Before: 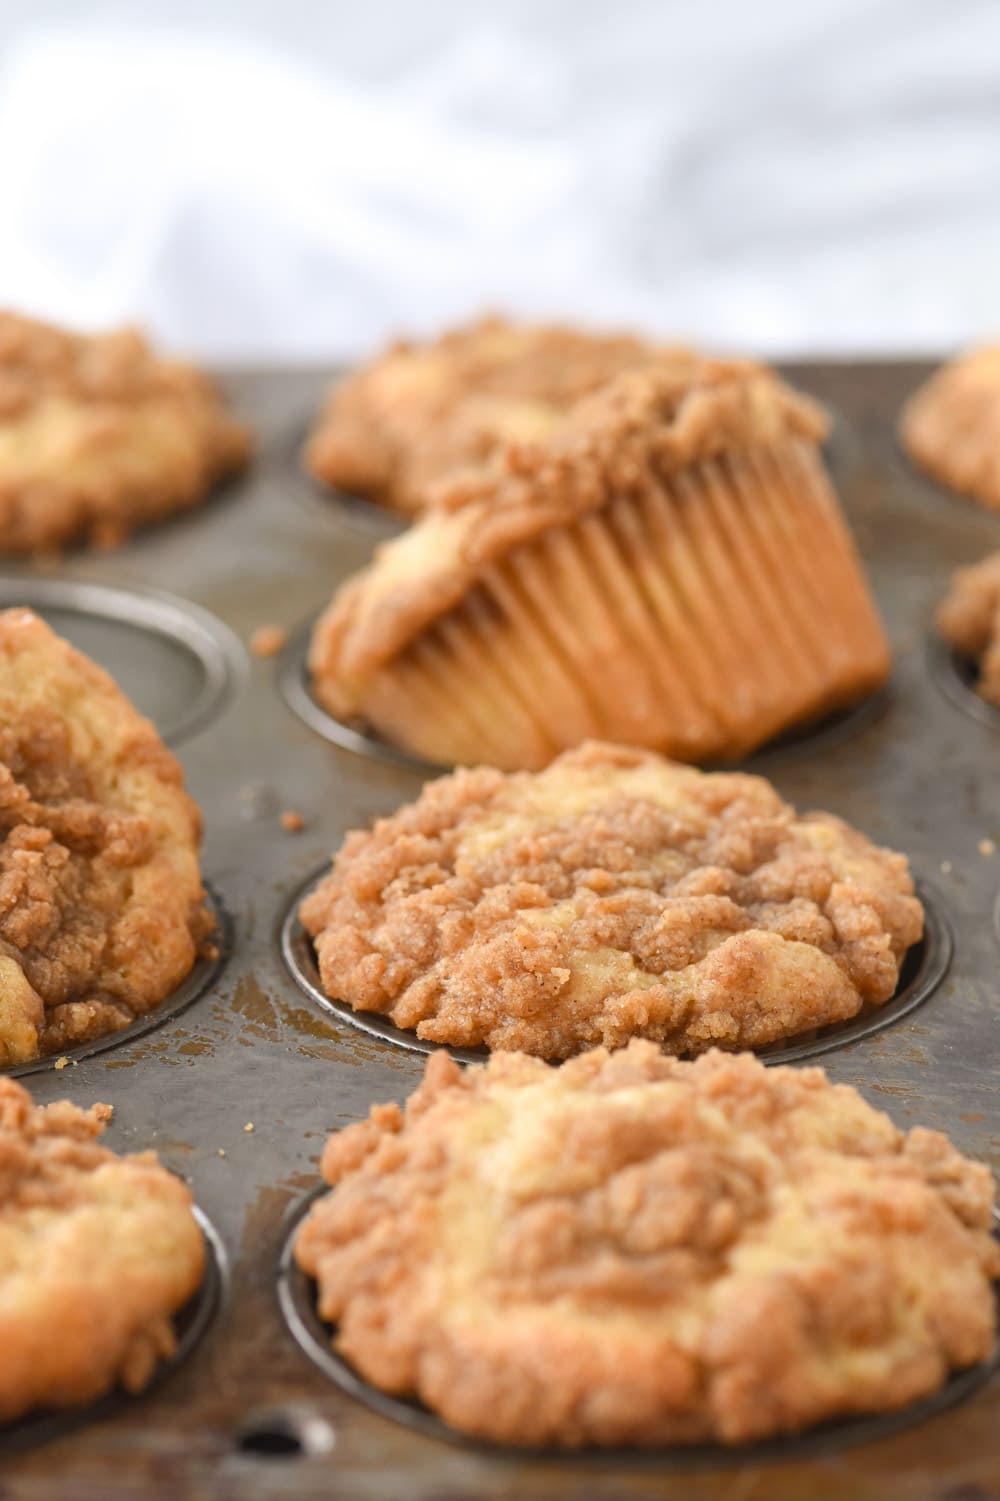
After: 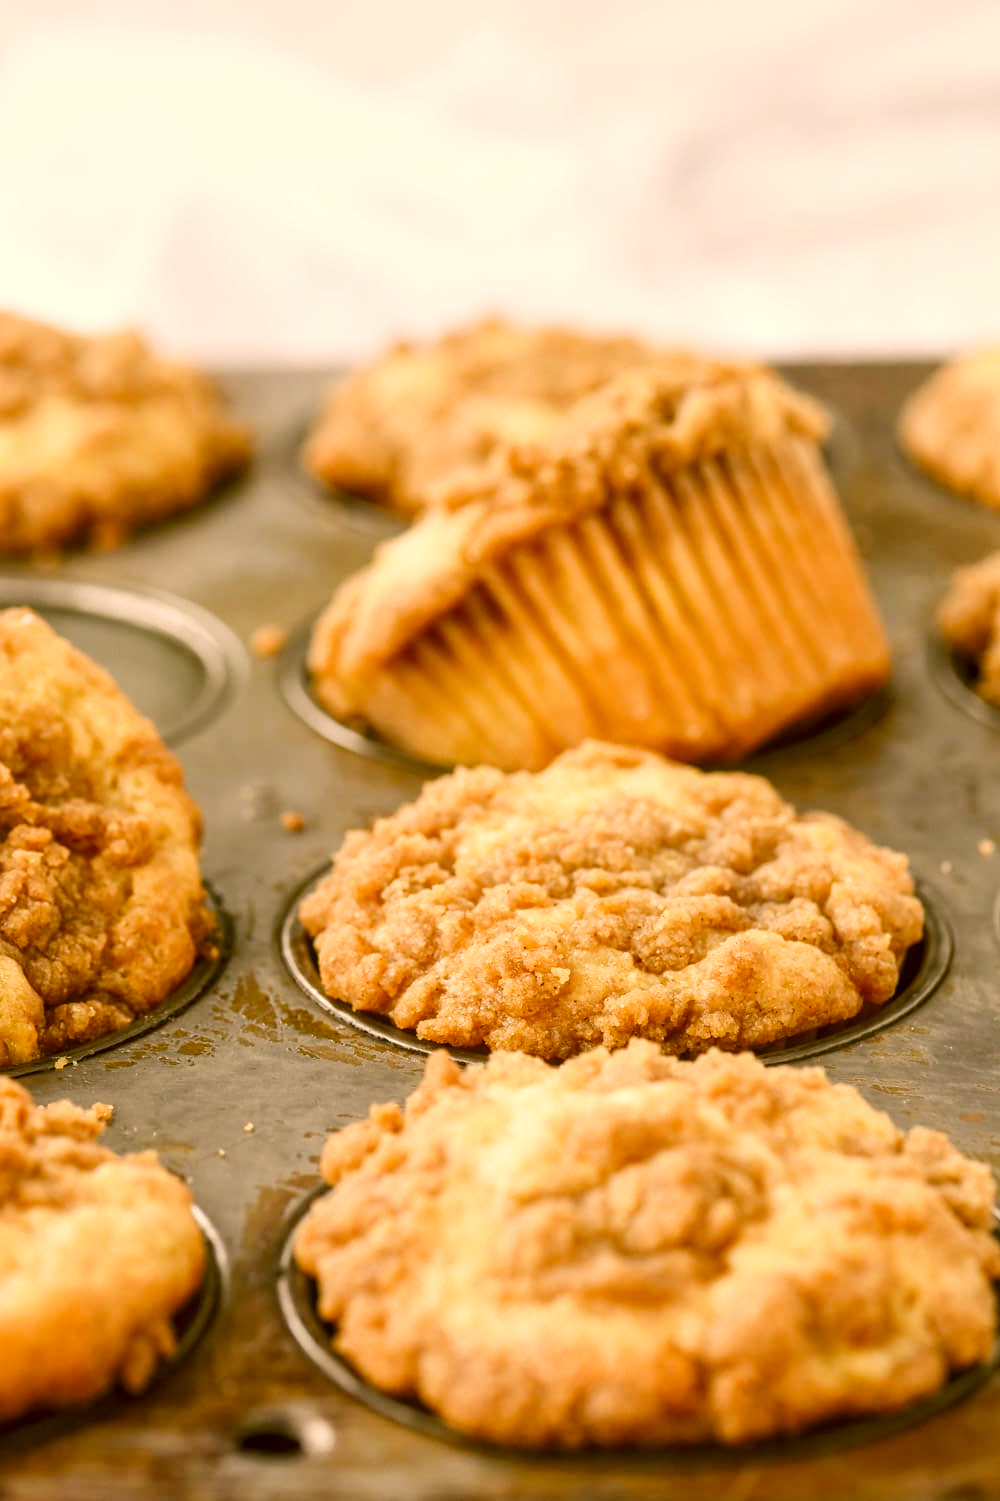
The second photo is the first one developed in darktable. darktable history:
color correction: highlights a* 8.36, highlights b* 15.73, shadows a* -0.609, shadows b* 26.41
tone curve: curves: ch0 [(0, 0) (0.004, 0.001) (0.133, 0.112) (0.325, 0.362) (0.832, 0.893) (1, 1)], preserve colors none
local contrast: on, module defaults
